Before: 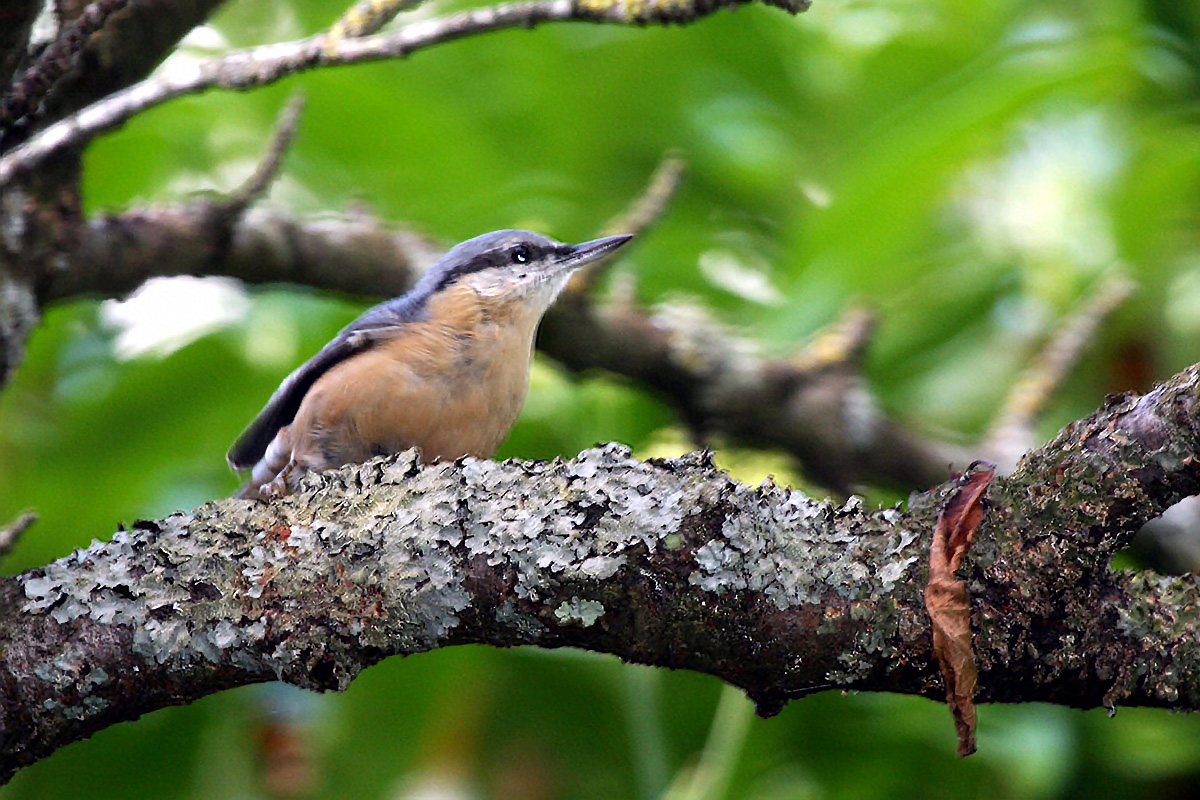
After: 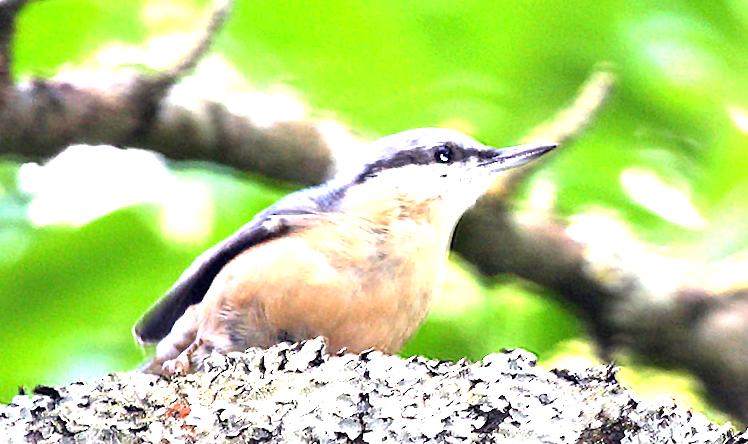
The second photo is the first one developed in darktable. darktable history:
crop and rotate: angle -4.99°, left 2.122%, top 6.945%, right 27.566%, bottom 30.519%
exposure: black level correction 0, exposure 1.75 EV, compensate exposure bias true, compensate highlight preservation false
